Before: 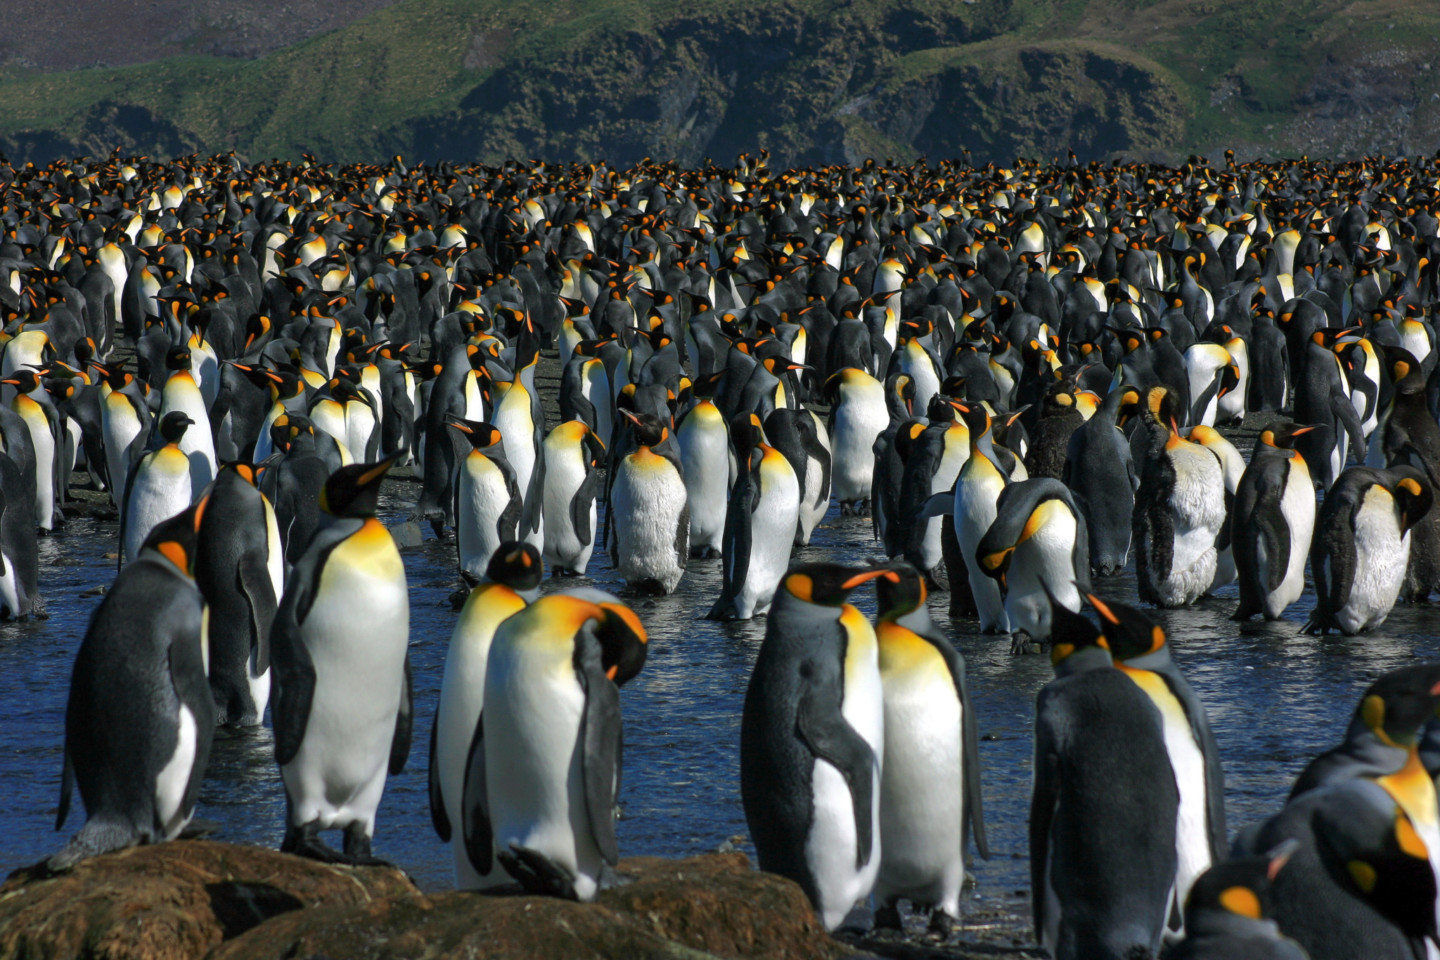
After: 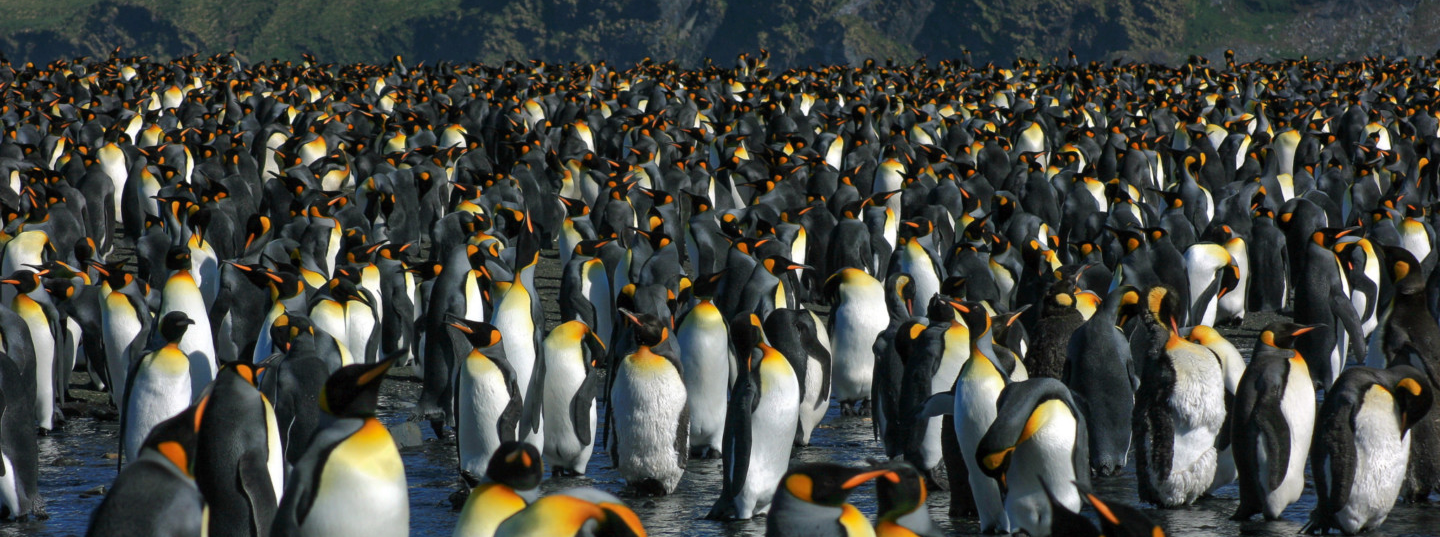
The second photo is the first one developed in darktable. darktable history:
crop and rotate: top 10.442%, bottom 33.611%
